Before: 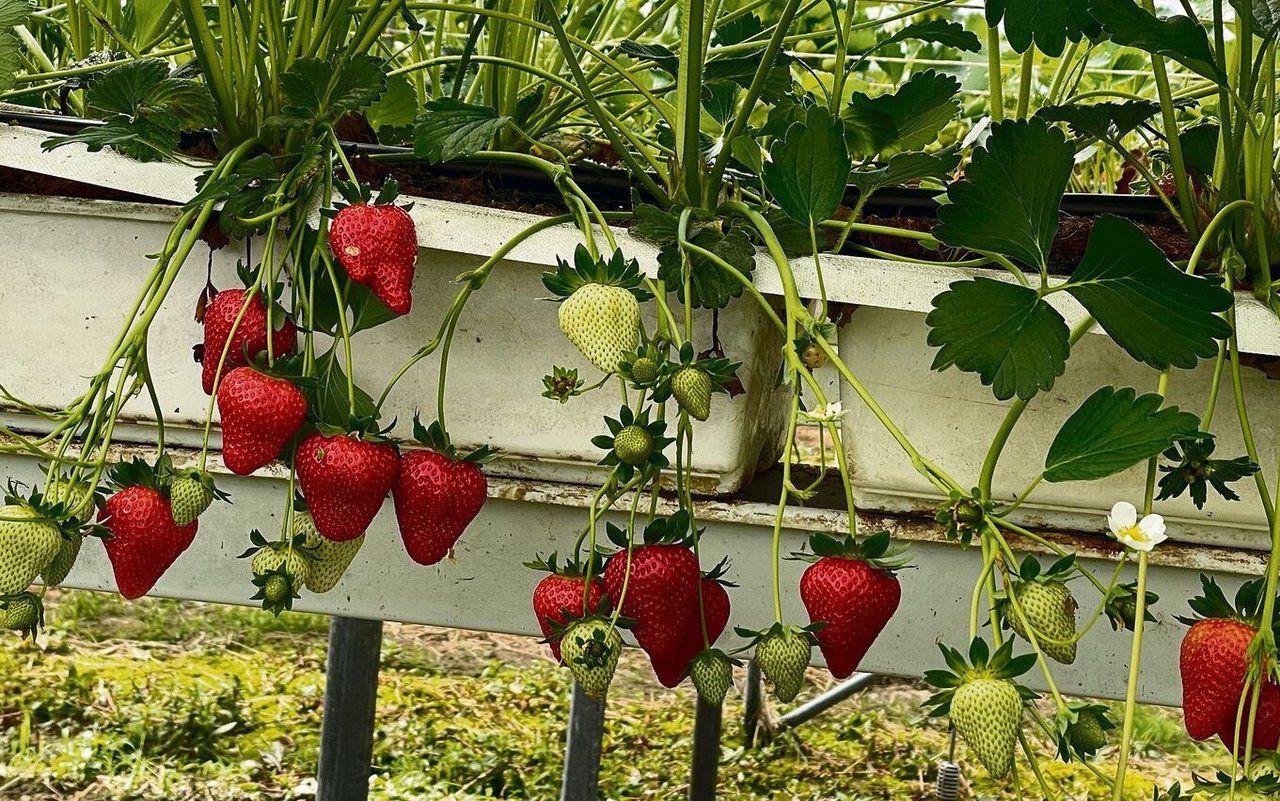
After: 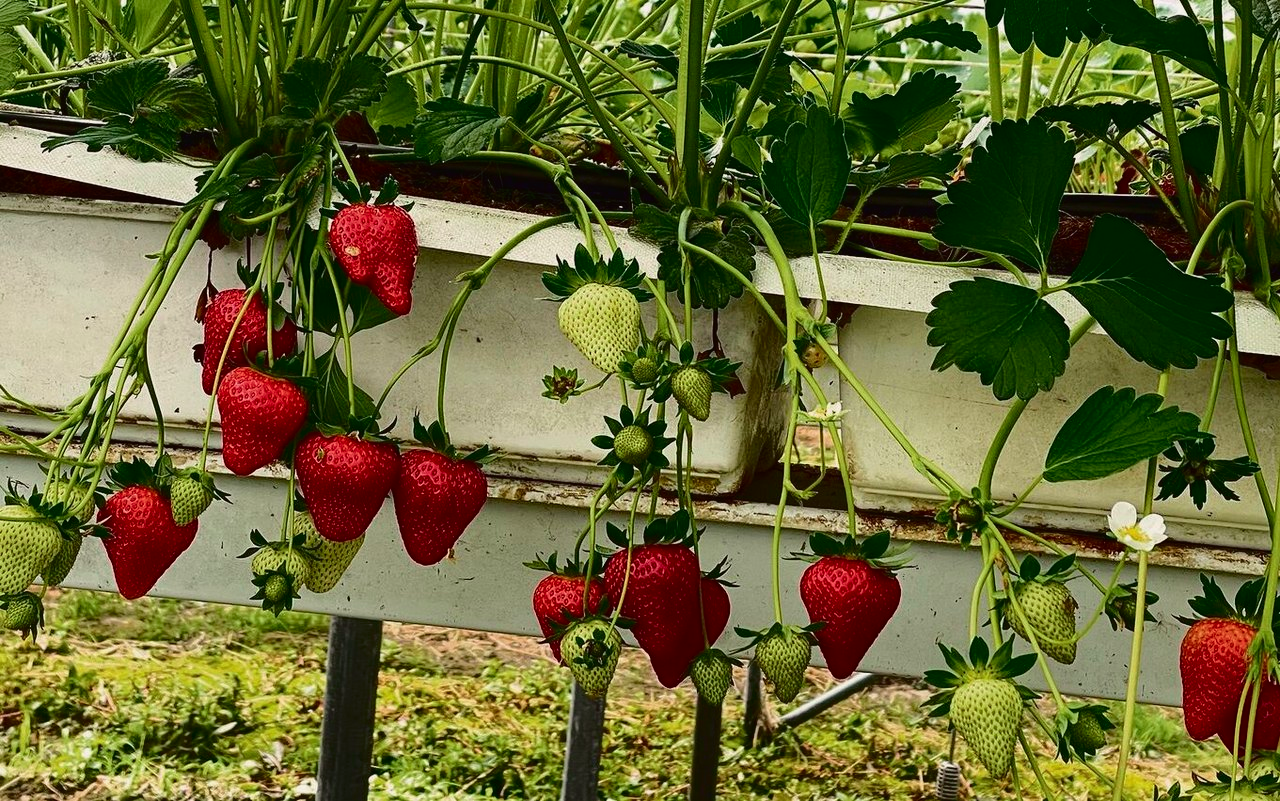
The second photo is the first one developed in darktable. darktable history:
tone curve: curves: ch0 [(0, 0.013) (0.175, 0.11) (0.337, 0.304) (0.498, 0.485) (0.78, 0.742) (0.993, 0.954)]; ch1 [(0, 0) (0.294, 0.184) (0.359, 0.34) (0.362, 0.35) (0.43, 0.41) (0.469, 0.463) (0.495, 0.502) (0.54, 0.563) (0.612, 0.641) (1, 1)]; ch2 [(0, 0) (0.44, 0.437) (0.495, 0.502) (0.524, 0.534) (0.557, 0.56) (0.634, 0.654) (0.728, 0.722) (1, 1)], color space Lab, independent channels, preserve colors none
